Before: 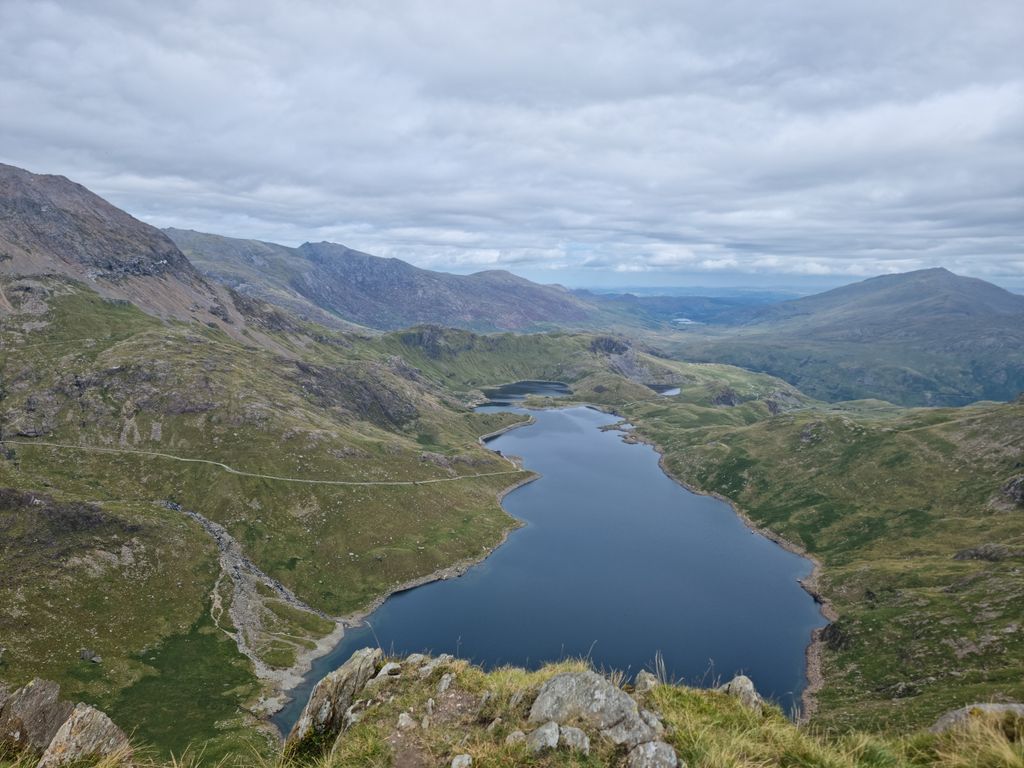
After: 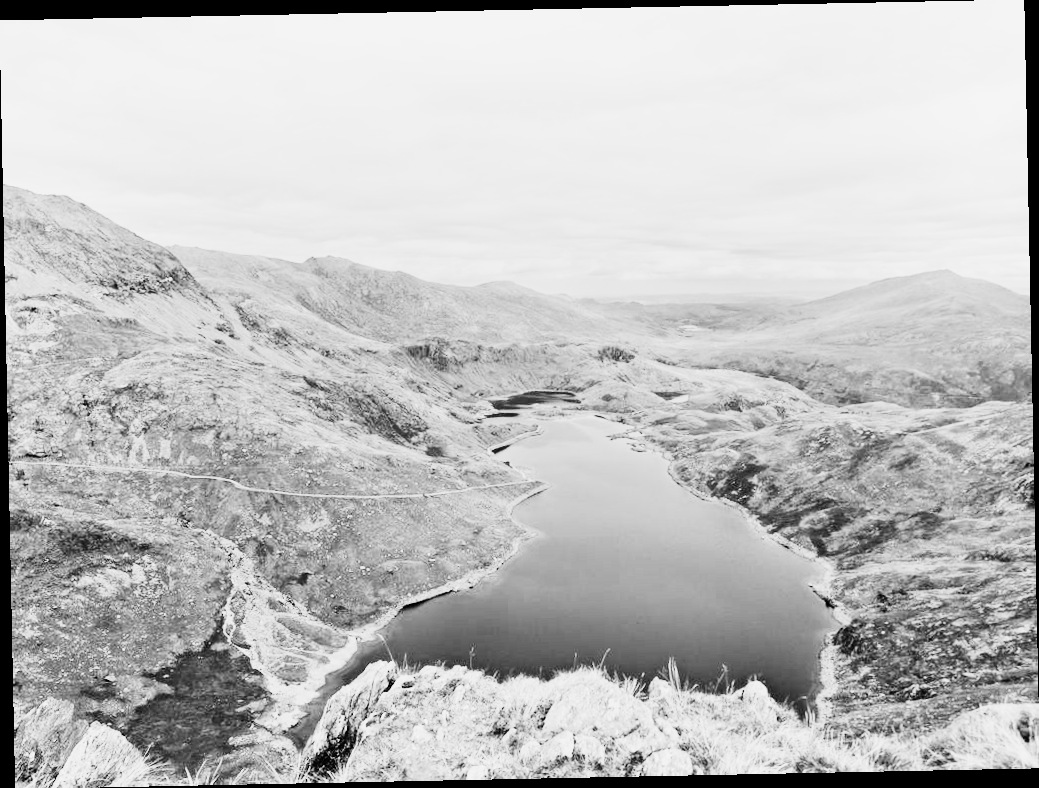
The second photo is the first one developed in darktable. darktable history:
sigmoid: contrast 1.81, skew -0.21, preserve hue 0%, red attenuation 0.1, red rotation 0.035, green attenuation 0.1, green rotation -0.017, blue attenuation 0.15, blue rotation -0.052, base primaries Rec2020
white balance: red 4.26, blue 1.802
tone curve: curves: ch0 [(0, 0) (0.003, 0.019) (0.011, 0.019) (0.025, 0.026) (0.044, 0.043) (0.069, 0.066) (0.1, 0.095) (0.136, 0.133) (0.177, 0.181) (0.224, 0.233) (0.277, 0.302) (0.335, 0.375) (0.399, 0.452) (0.468, 0.532) (0.543, 0.609) (0.623, 0.695) (0.709, 0.775) (0.801, 0.865) (0.898, 0.932) (1, 1)], preserve colors none
tone equalizer: -8 EV -0.417 EV, -7 EV -0.389 EV, -6 EV -0.333 EV, -5 EV -0.222 EV, -3 EV 0.222 EV, -2 EV 0.333 EV, -1 EV 0.389 EV, +0 EV 0.417 EV, edges refinement/feathering 500, mask exposure compensation -1.57 EV, preserve details no
rotate and perspective: rotation -1.17°, automatic cropping off
contrast brightness saturation: contrast -0.03, brightness -0.59, saturation -1
shadows and highlights: highlights color adjustment 0%, low approximation 0.01, soften with gaussian
color balance rgb: perceptual saturation grading › global saturation 20%, perceptual saturation grading › highlights -25%, perceptual saturation grading › shadows 25%
